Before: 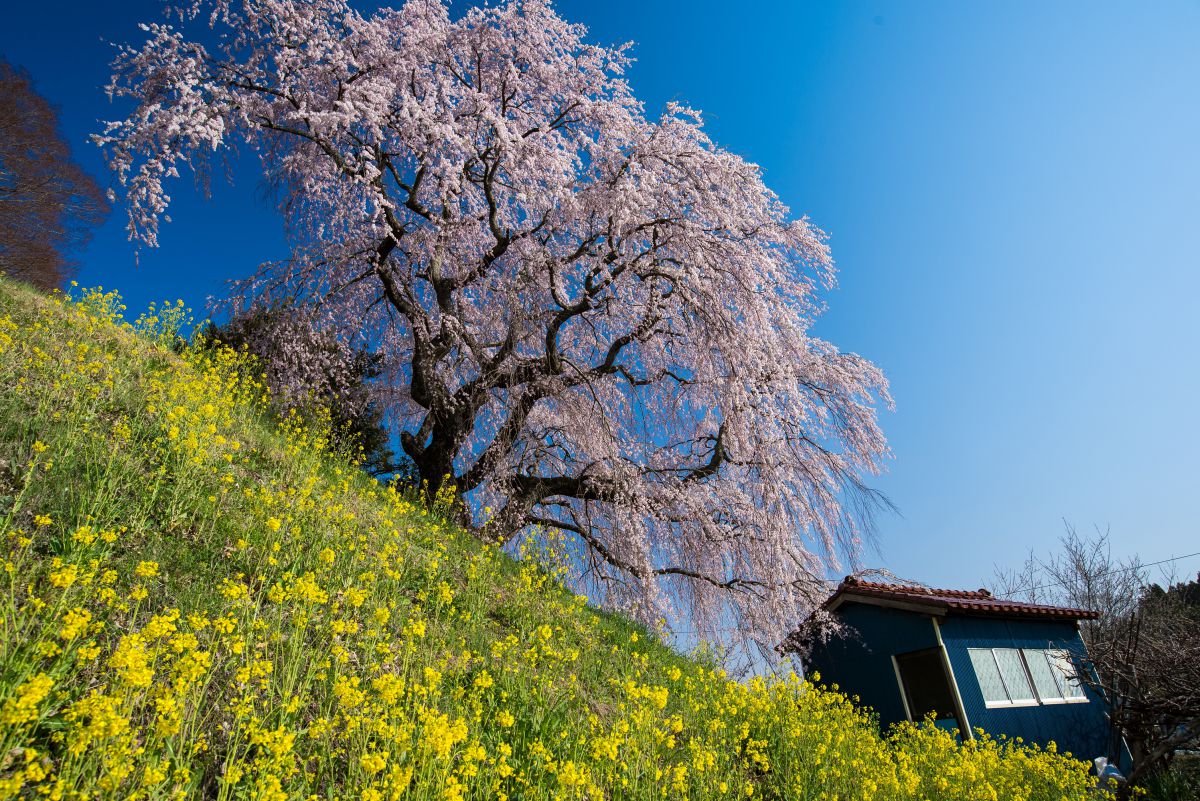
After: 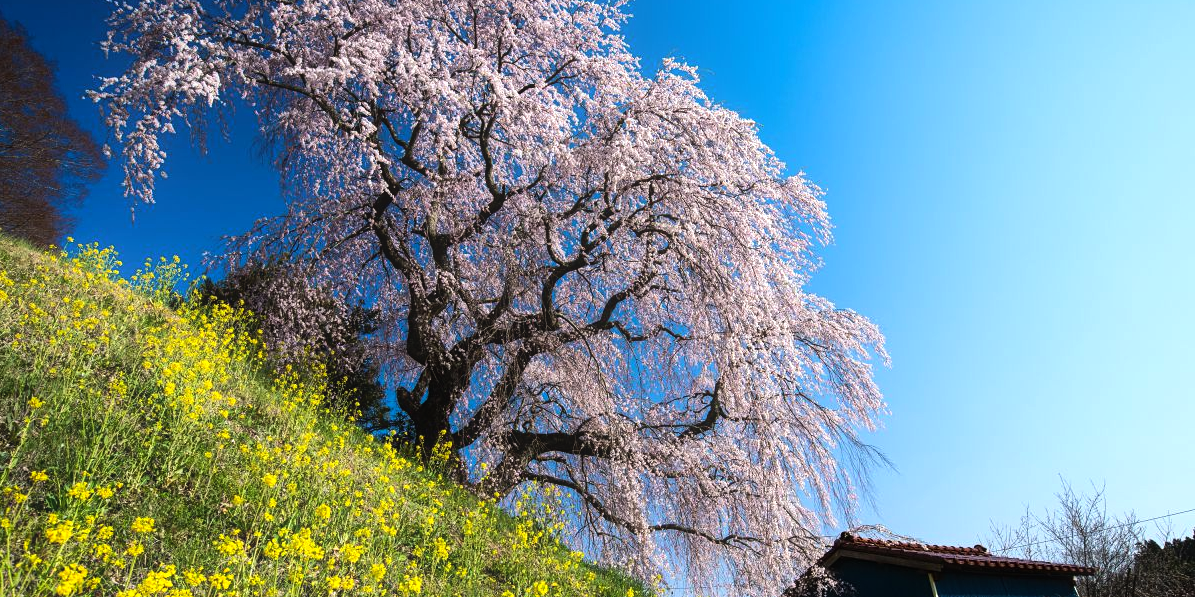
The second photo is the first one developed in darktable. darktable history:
contrast equalizer: y [[0.5, 0.486, 0.447, 0.446, 0.489, 0.5], [0.5 ×6], [0.5 ×6], [0 ×6], [0 ×6]]
tone equalizer: -8 EV -0.73 EV, -7 EV -0.695 EV, -6 EV -0.591 EV, -5 EV -0.379 EV, -3 EV 0.394 EV, -2 EV 0.6 EV, -1 EV 0.699 EV, +0 EV 0.772 EV, edges refinement/feathering 500, mask exposure compensation -1.57 EV, preserve details no
crop: left 0.339%, top 5.547%, bottom 19.89%
